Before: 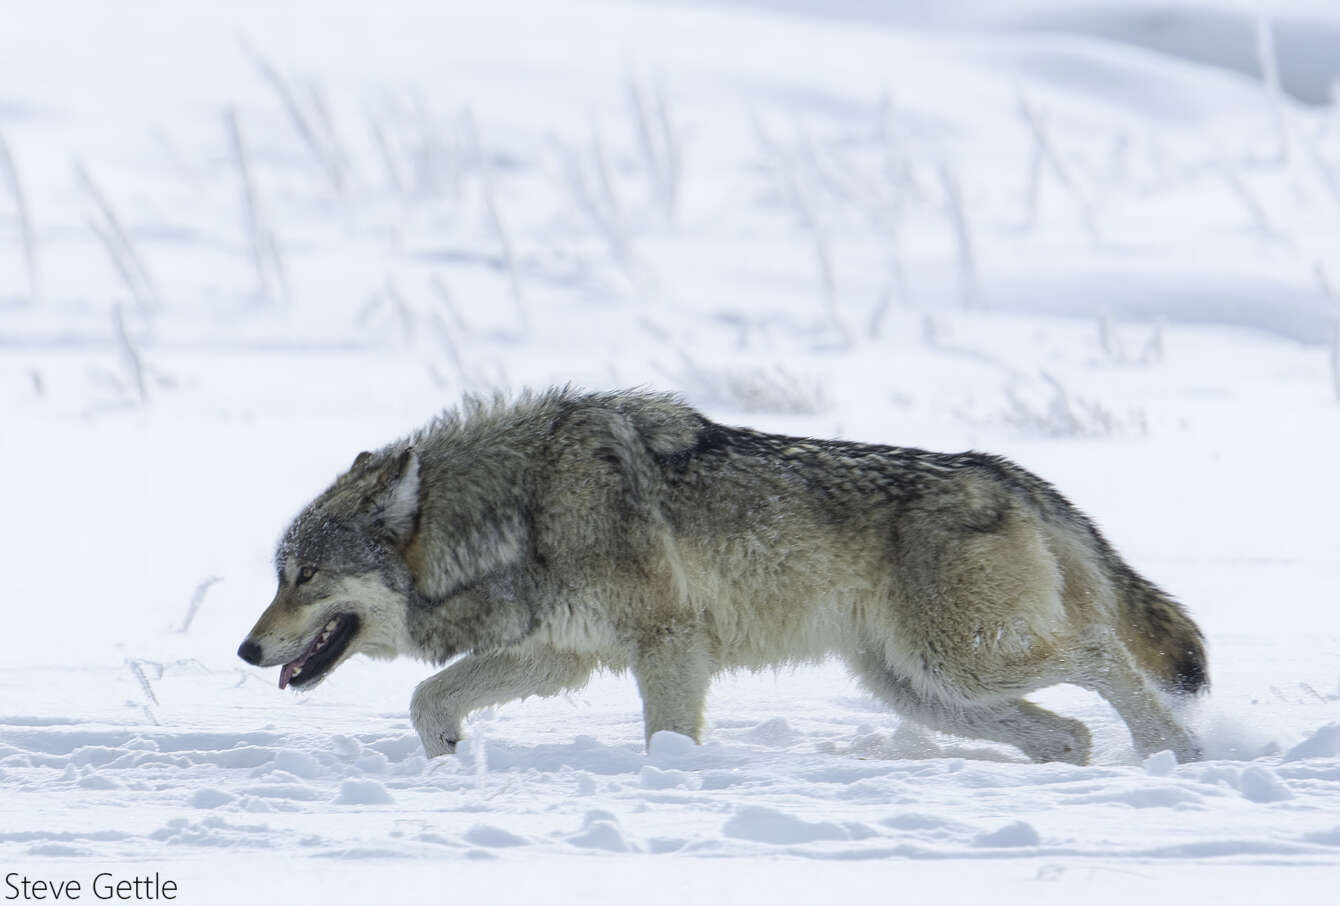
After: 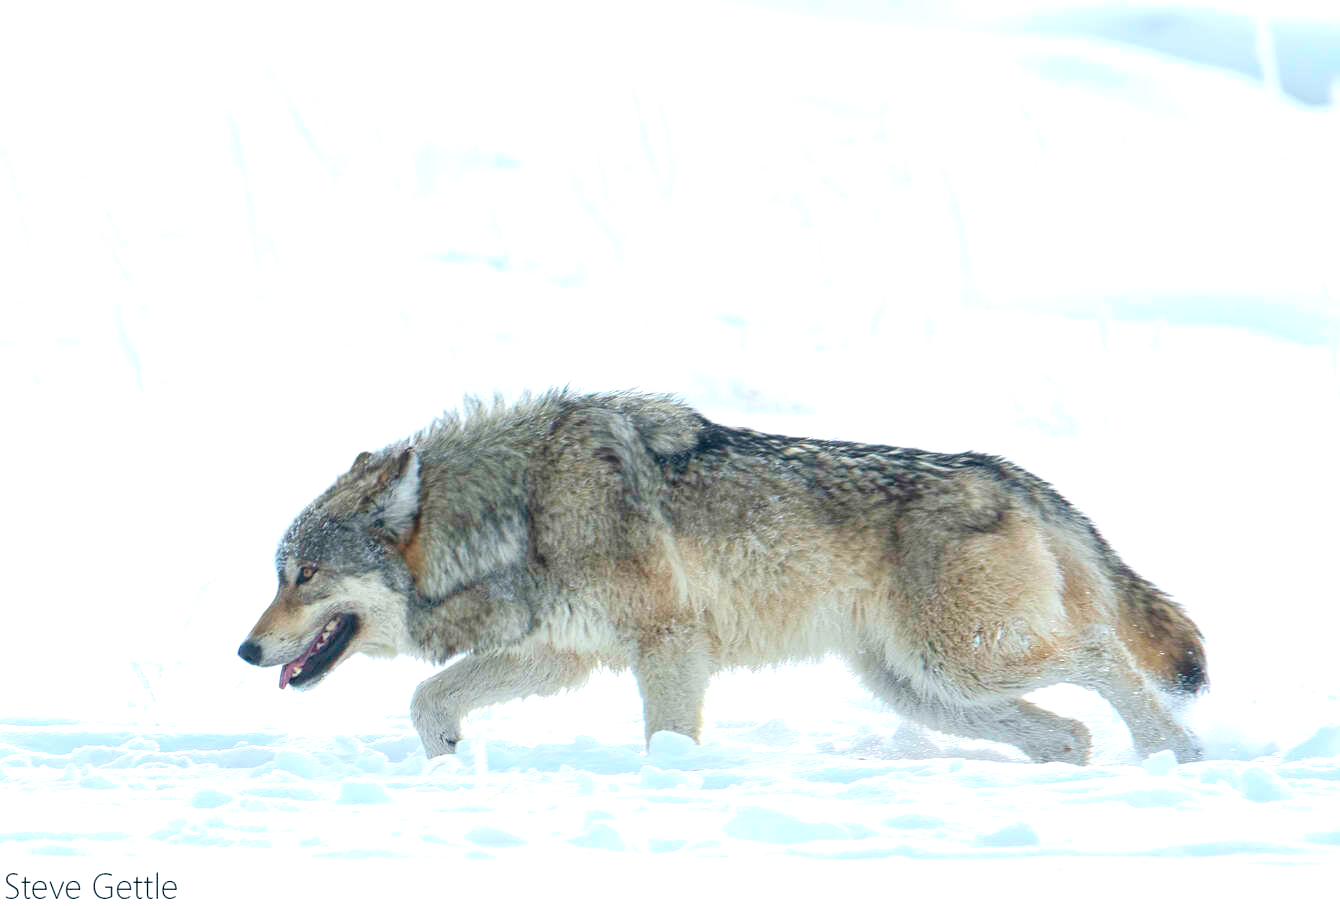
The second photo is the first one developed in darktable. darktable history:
color balance rgb: perceptual saturation grading › global saturation 20%, perceptual saturation grading › highlights -25%, perceptual saturation grading › shadows 25%
exposure: exposure 0.6 EV, compensate highlight preservation false
